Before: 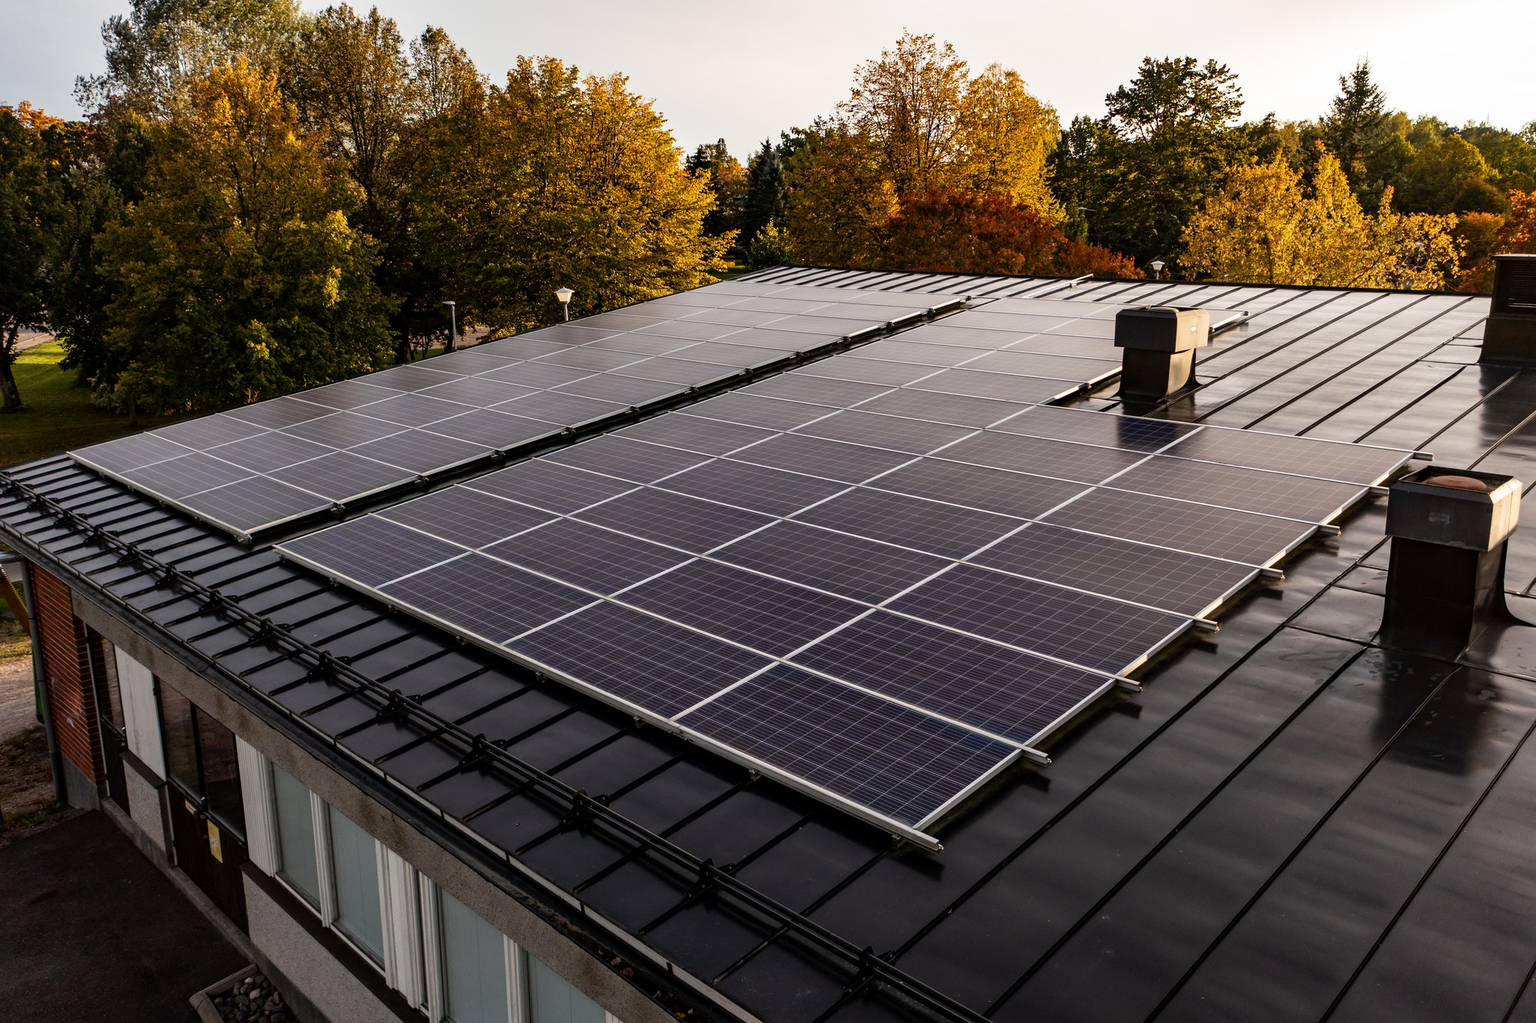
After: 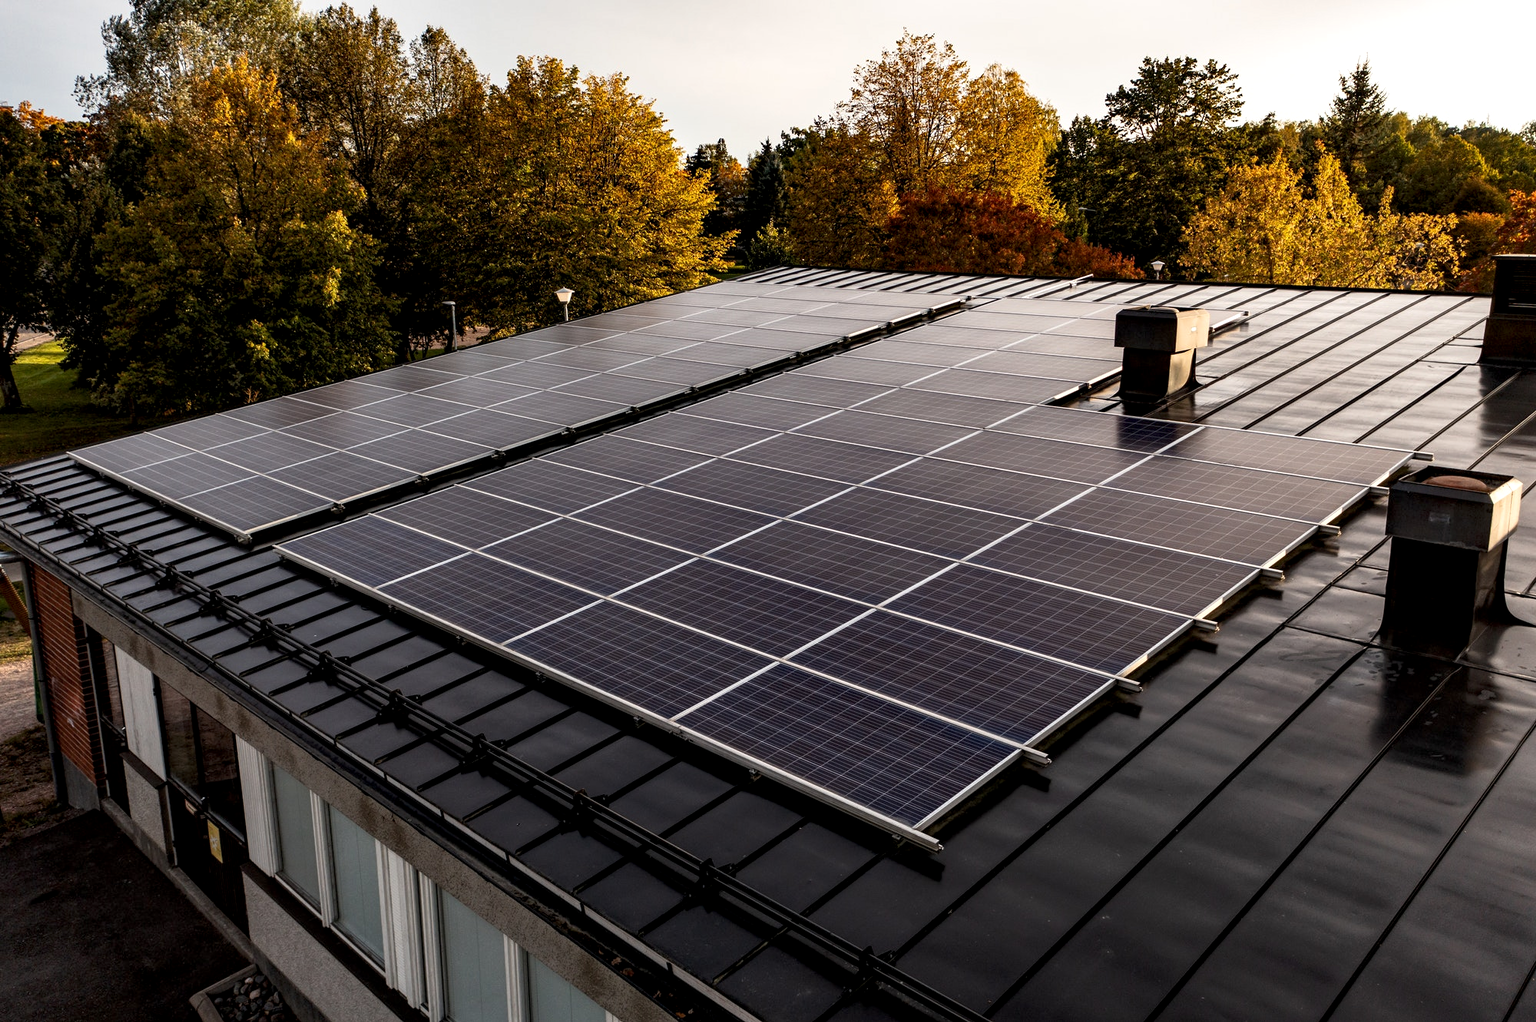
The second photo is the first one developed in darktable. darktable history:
base curve: curves: ch0 [(0, 0) (0.291, 0.288) (0.63, 0.707) (1, 1)]
exposure: exposure -0.019 EV
highlight reconstruction: method clip highlights, clipping threshold 0
local contrast: highlights 103%, shadows 113%, detail 158%, midtone range 0.143
